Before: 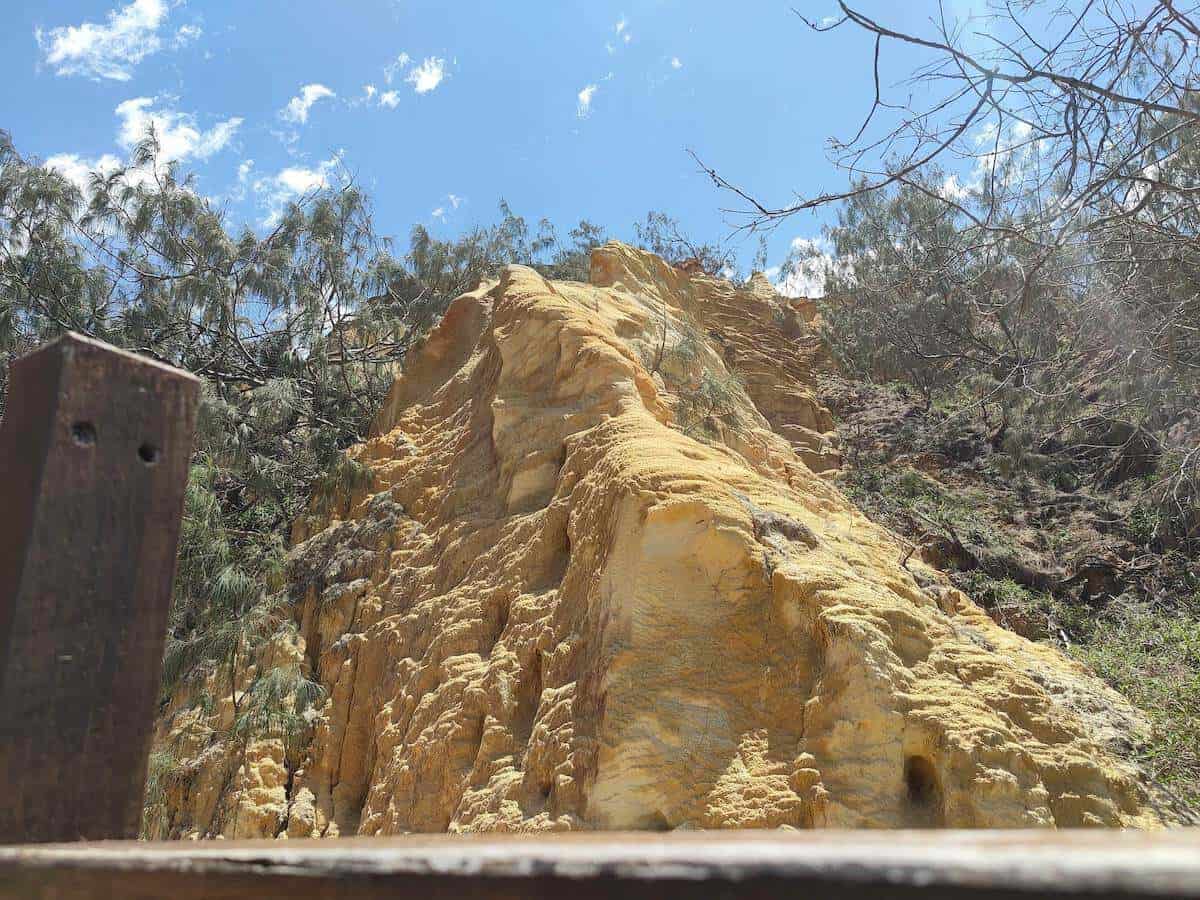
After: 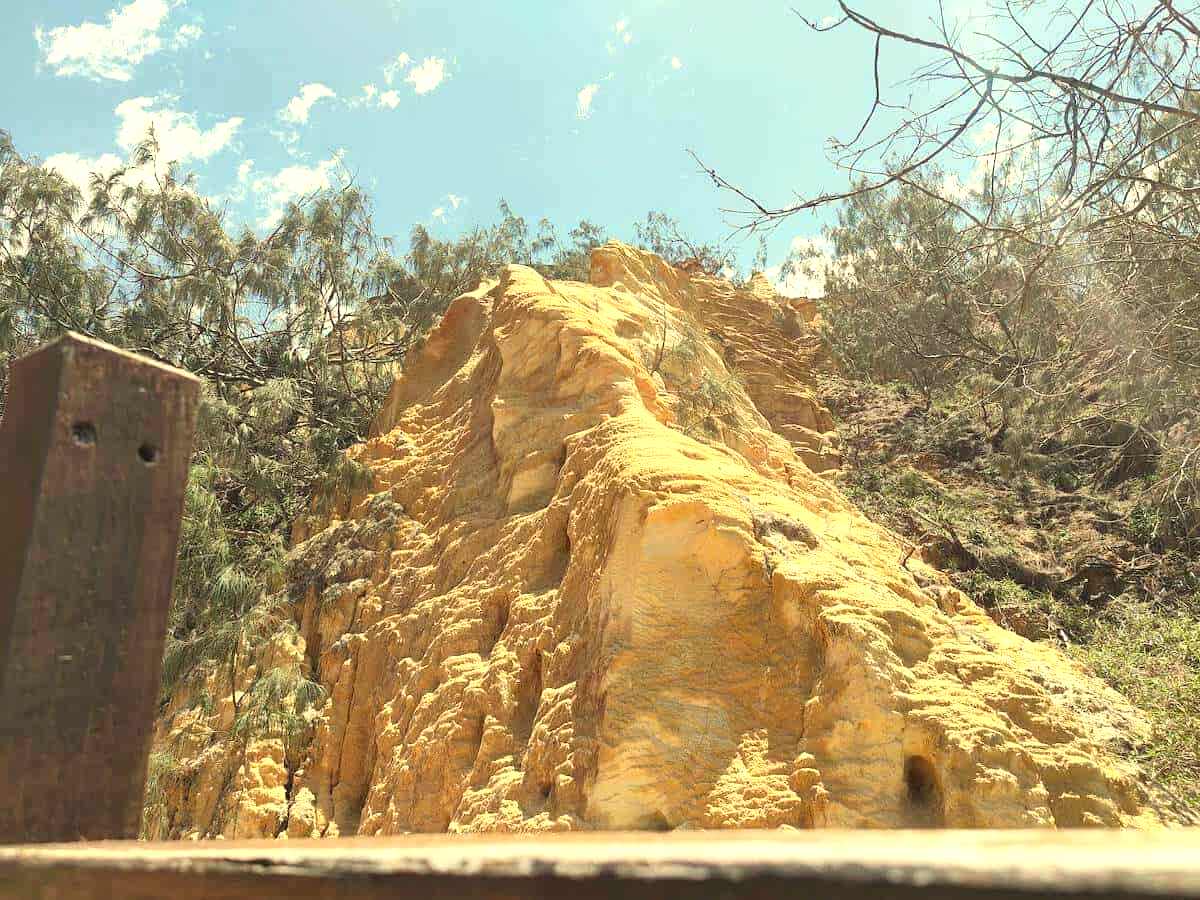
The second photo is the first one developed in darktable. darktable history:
exposure: exposure 0.657 EV, compensate highlight preservation false
white balance: red 1.08, blue 0.791
